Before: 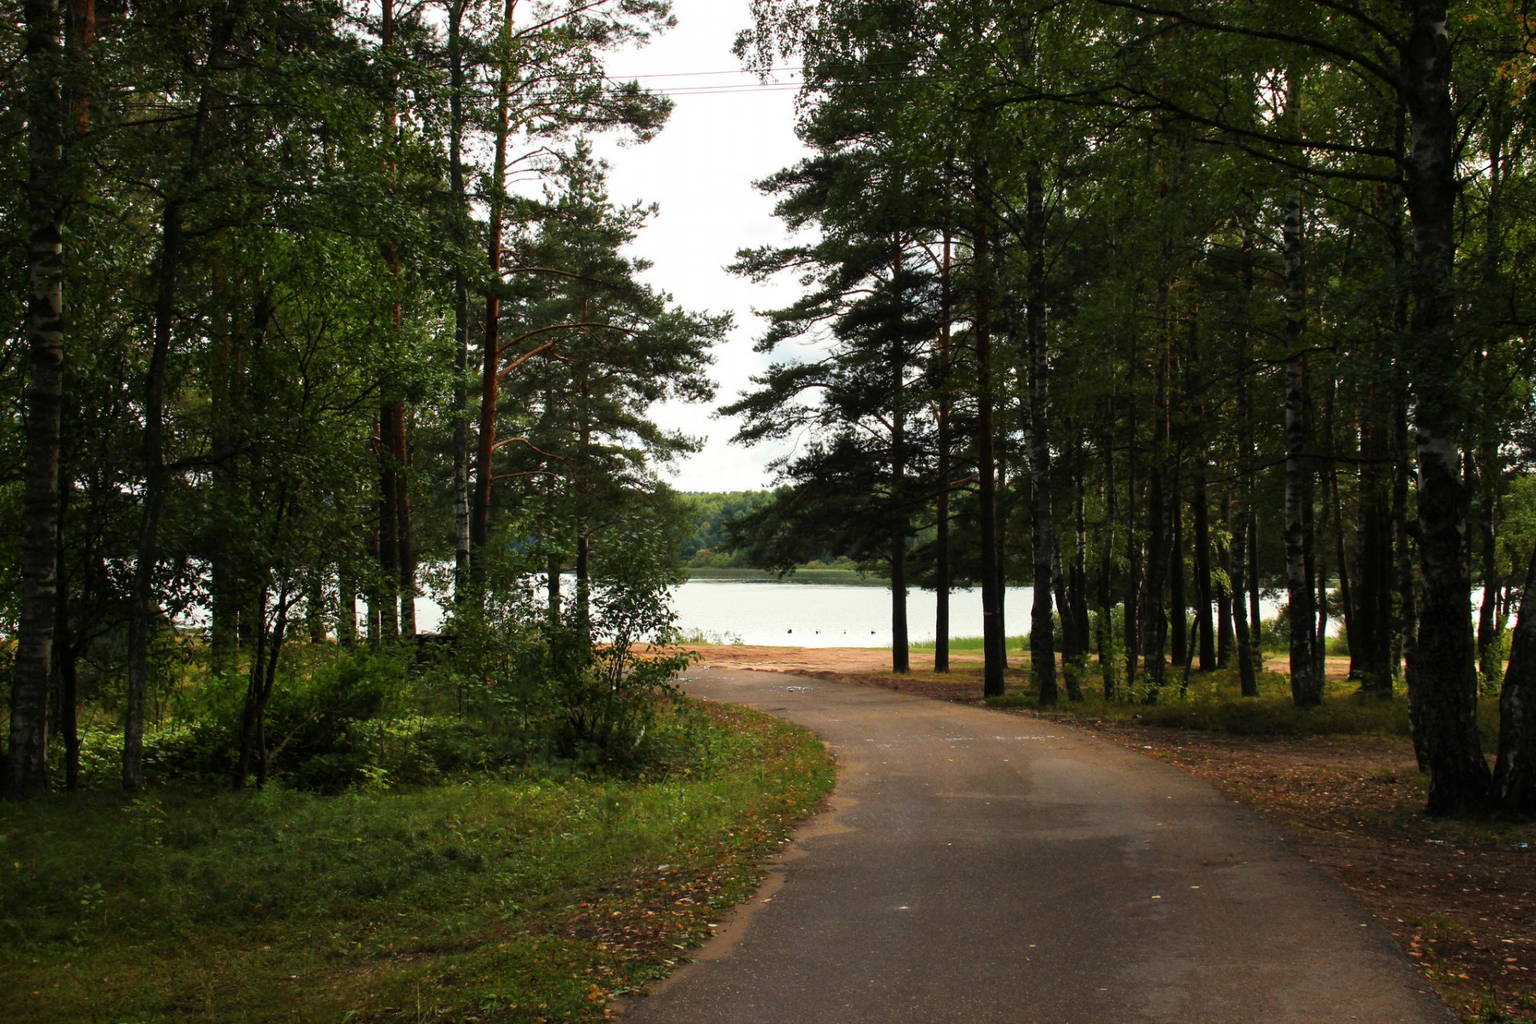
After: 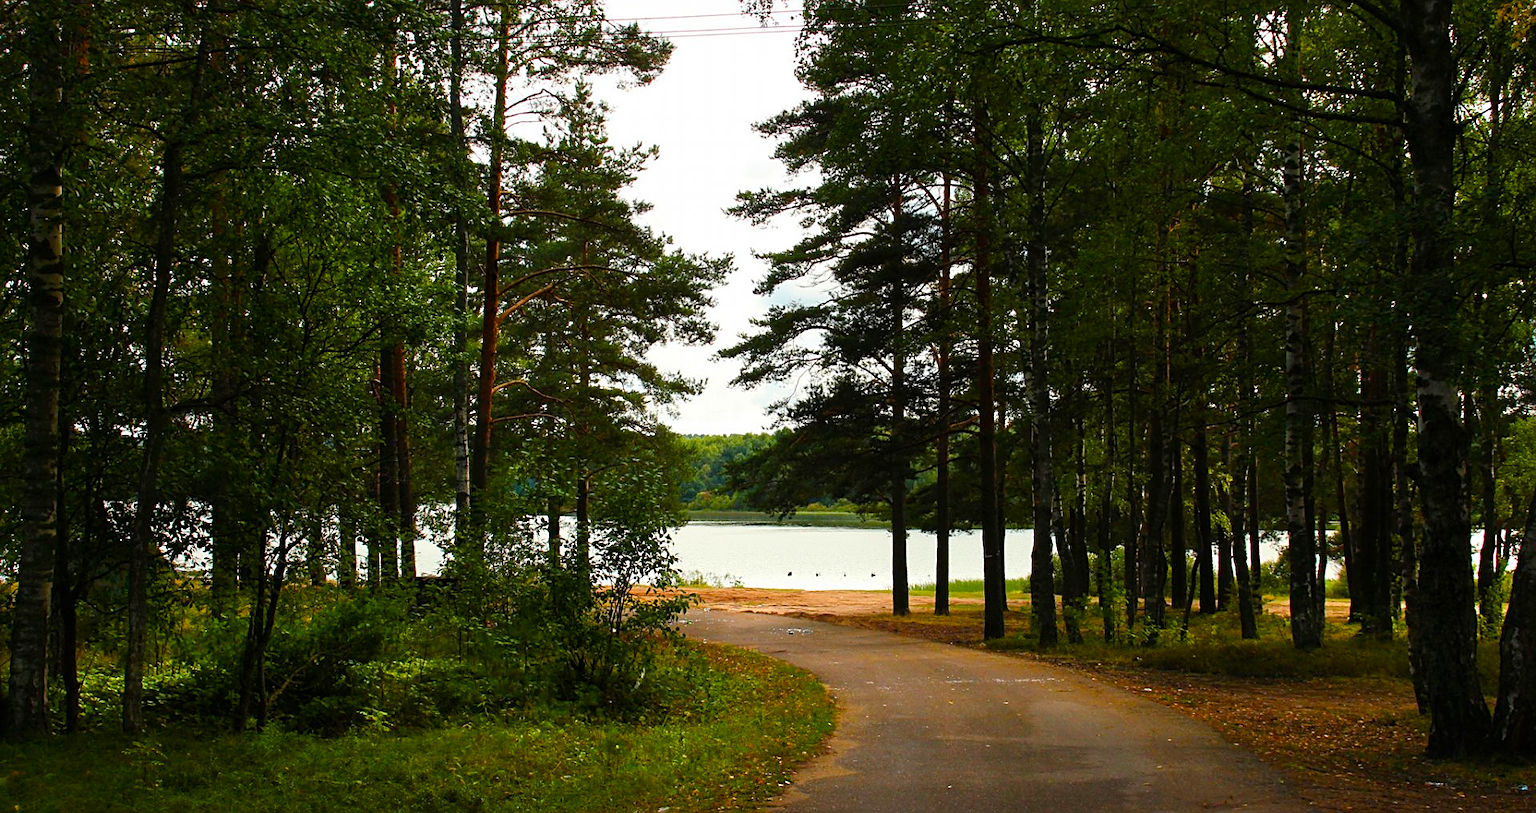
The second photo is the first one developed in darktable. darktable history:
crop and rotate: top 5.667%, bottom 14.871%
sharpen: on, module defaults
color balance rgb: linear chroma grading › global chroma 19.544%, perceptual saturation grading › global saturation 20%, perceptual saturation grading › highlights -25.328%, perceptual saturation grading › shadows 23.901%, global vibrance 20%
